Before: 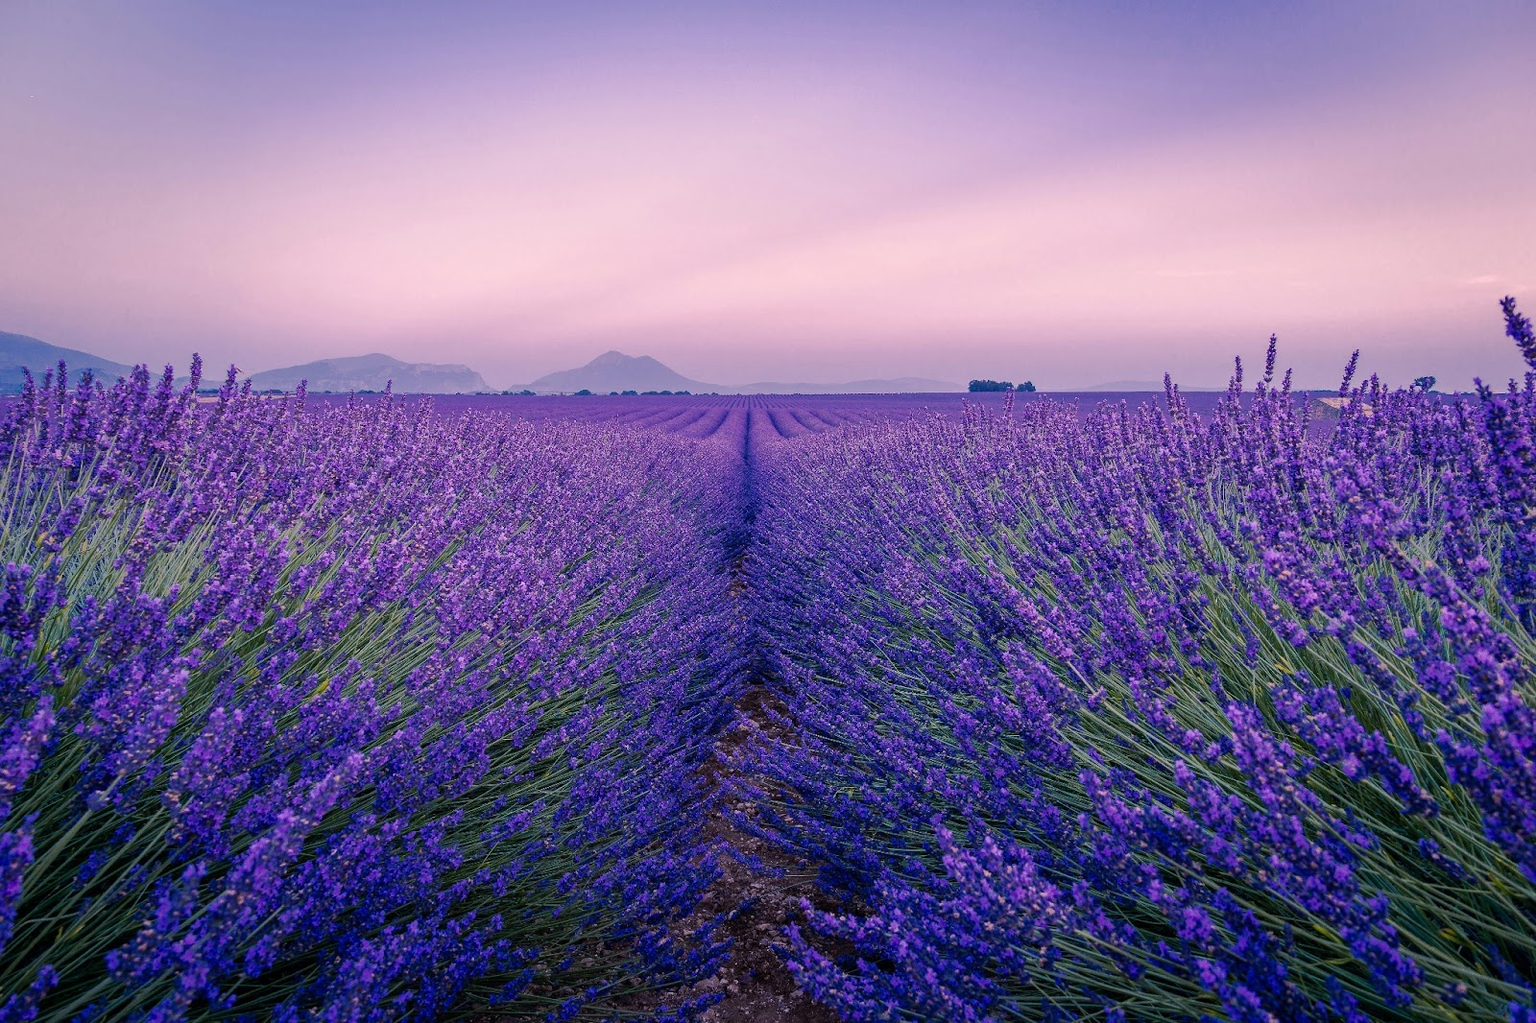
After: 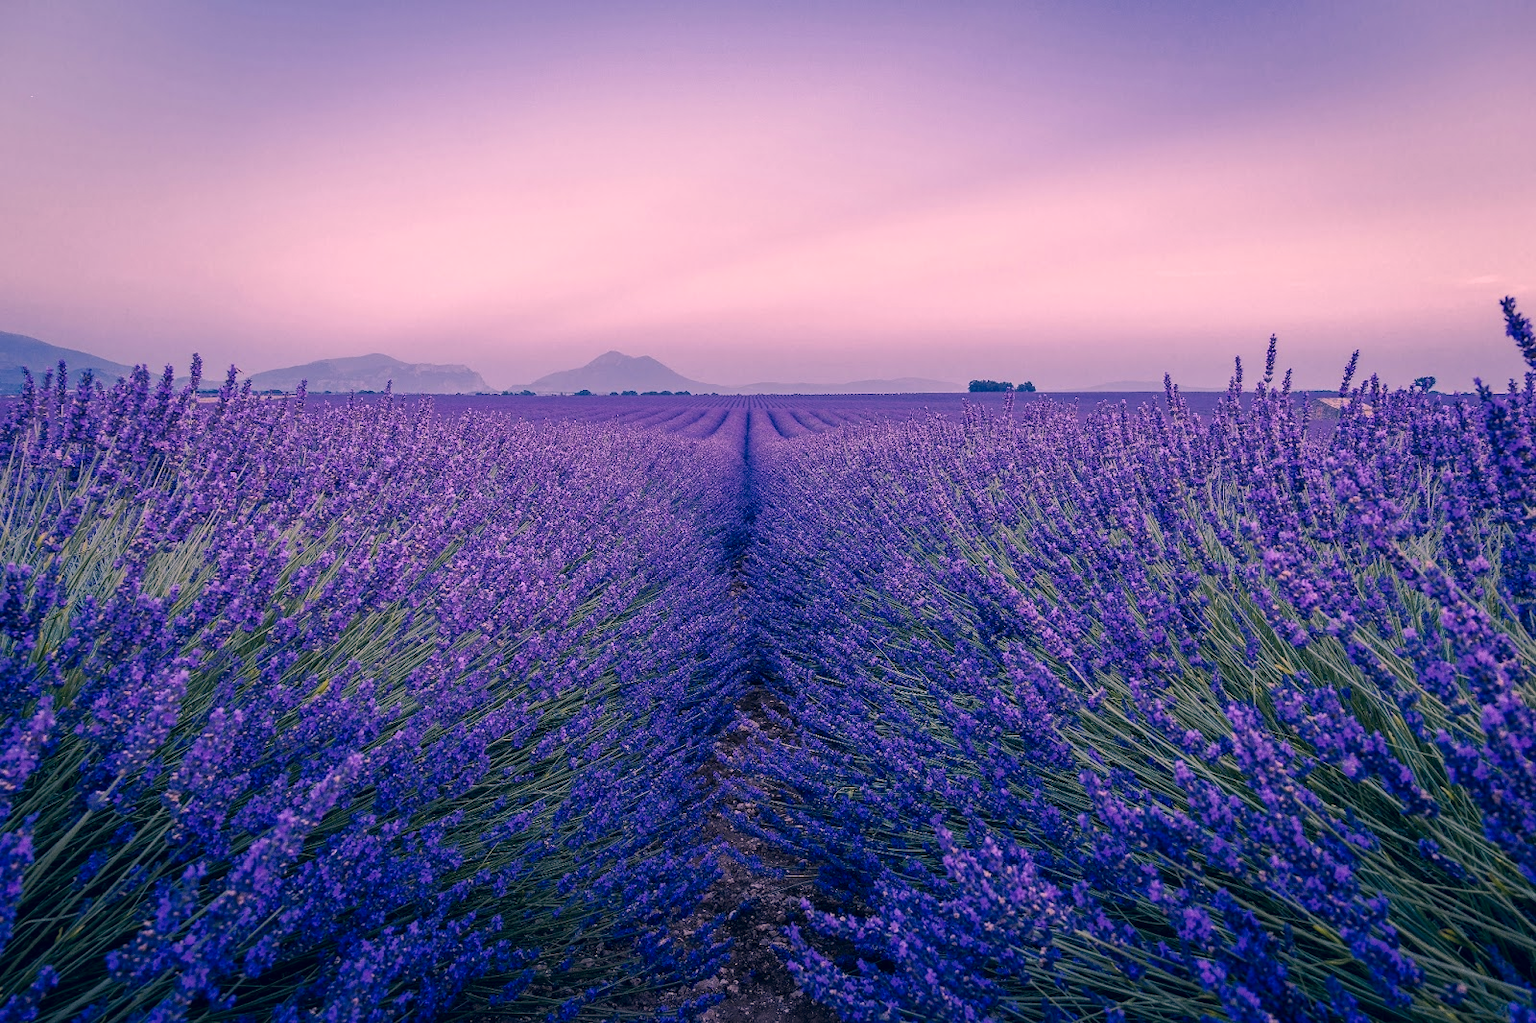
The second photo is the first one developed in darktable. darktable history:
color correction: highlights a* 14.1, highlights b* 5.79, shadows a* -5.39, shadows b* -15.66, saturation 0.828
exposure: black level correction 0.001, compensate exposure bias true, compensate highlight preservation false
